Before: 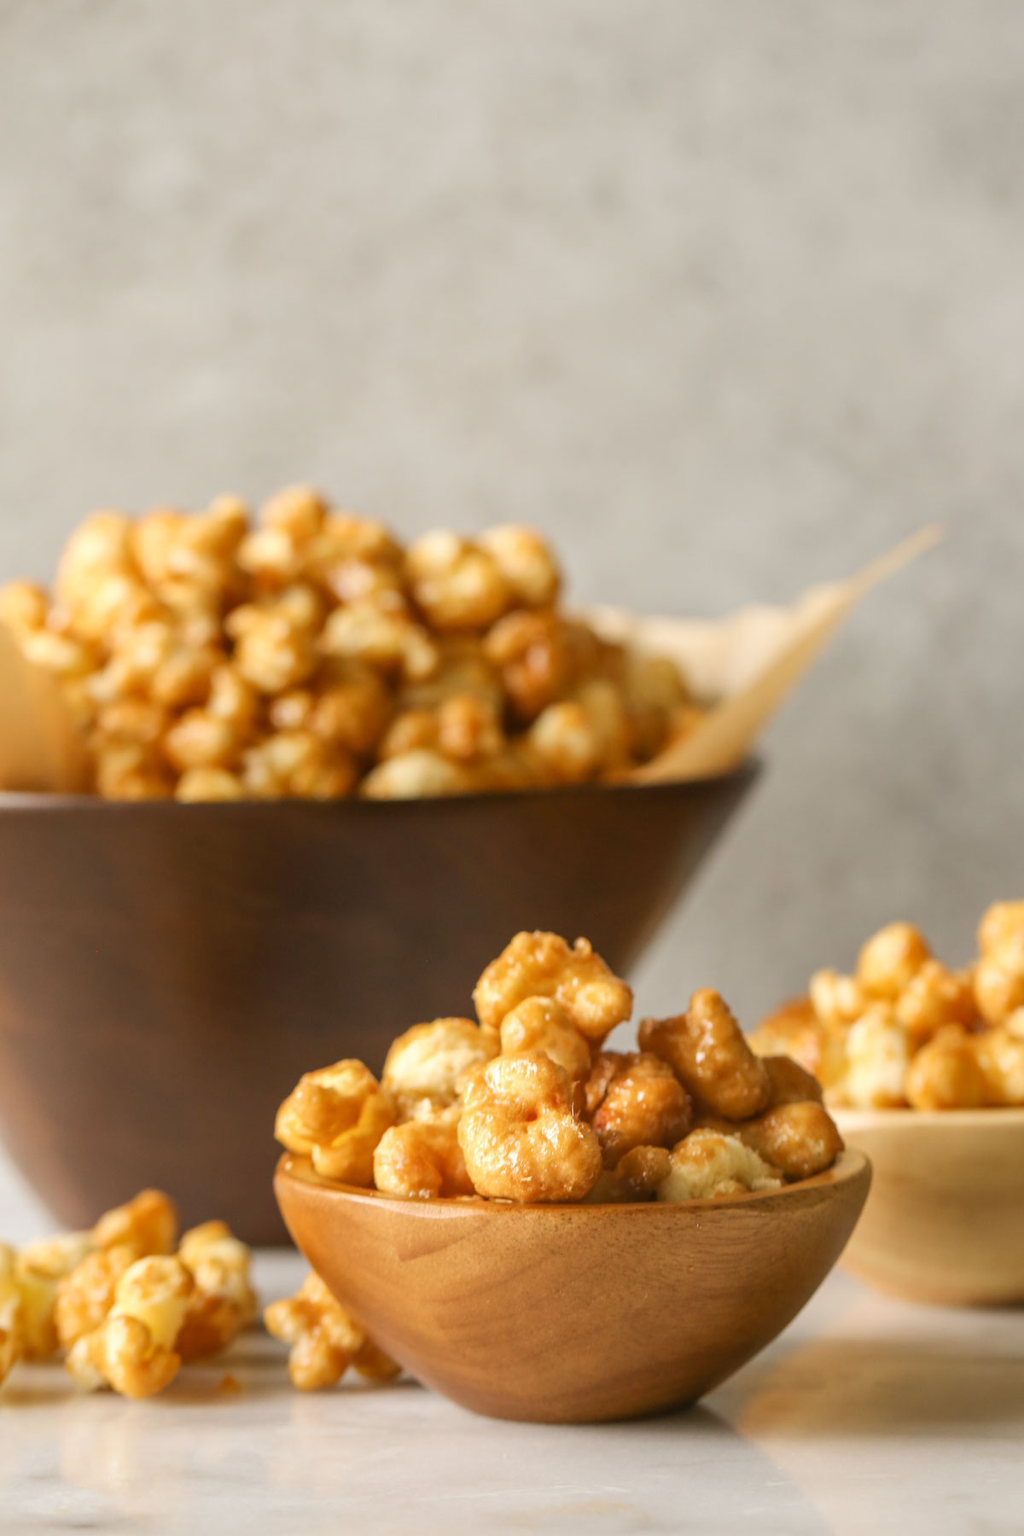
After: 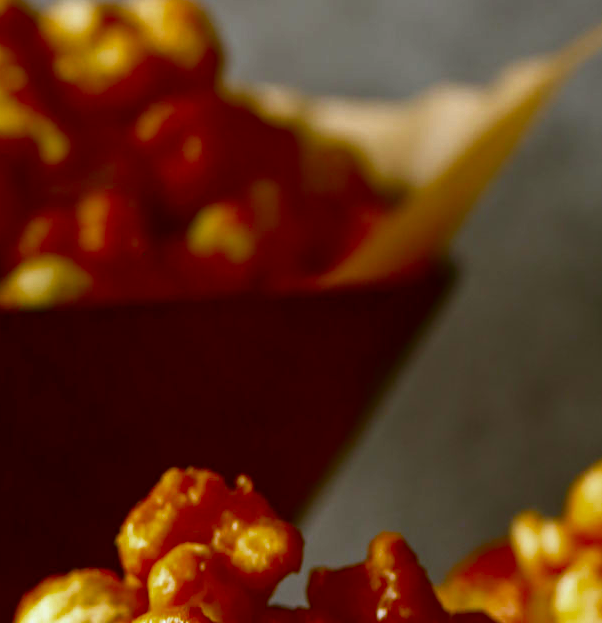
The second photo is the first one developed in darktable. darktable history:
crop: left 36.607%, top 34.735%, right 13.146%, bottom 30.611%
white balance: red 0.974, blue 1.044
contrast brightness saturation: brightness -1, saturation 1
